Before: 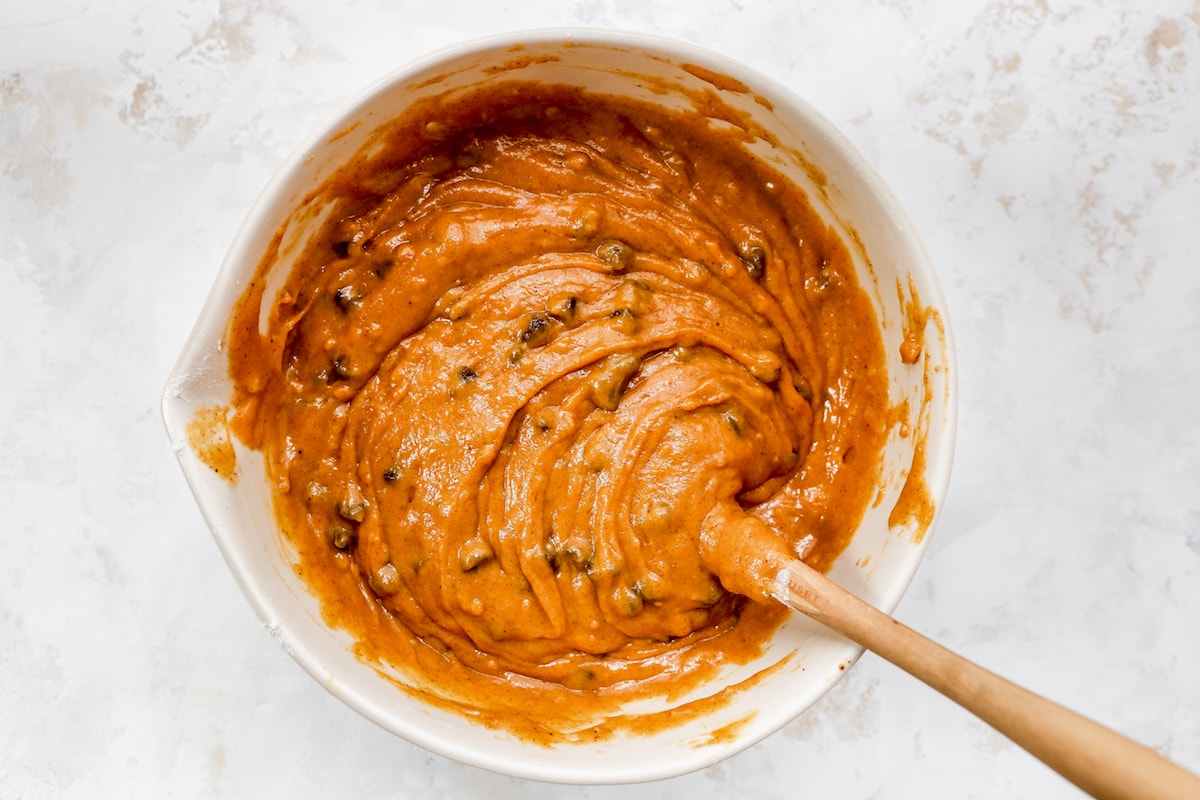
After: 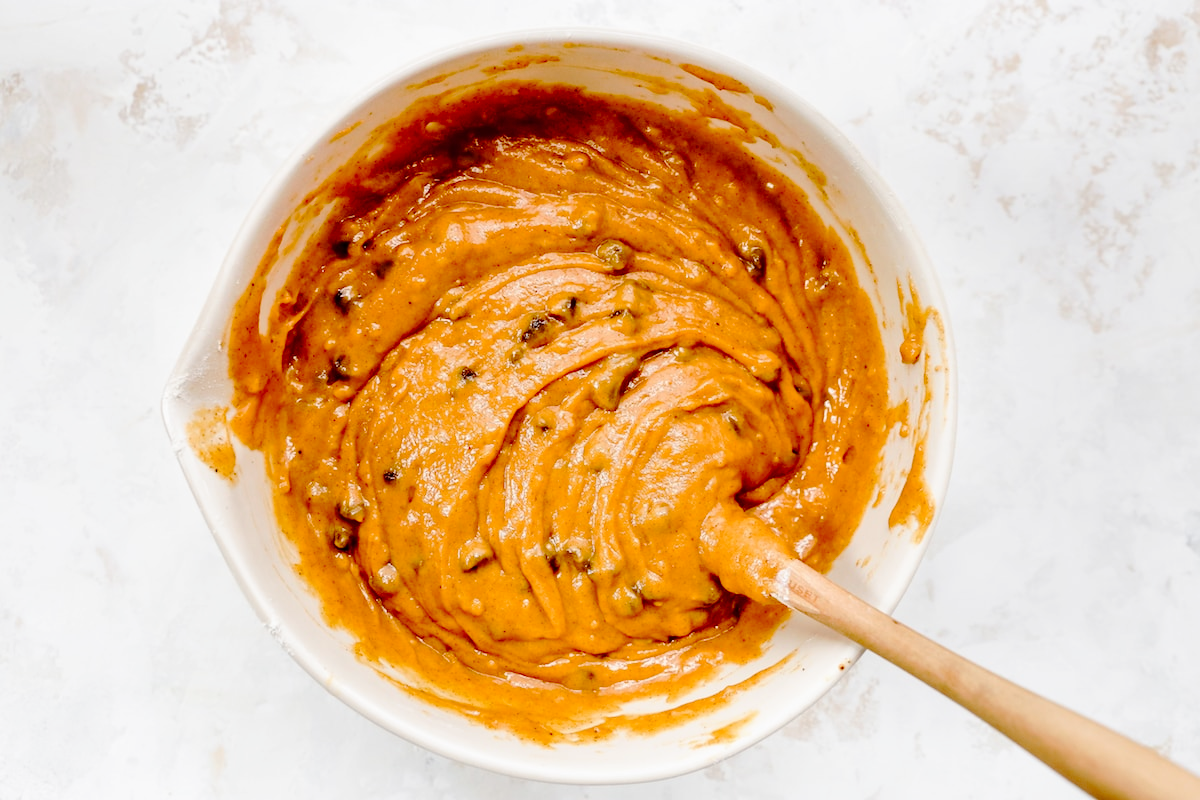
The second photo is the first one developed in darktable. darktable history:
tone curve: curves: ch0 [(0, 0) (0.003, 0.002) (0.011, 0.008) (0.025, 0.016) (0.044, 0.026) (0.069, 0.04) (0.1, 0.061) (0.136, 0.104) (0.177, 0.15) (0.224, 0.22) (0.277, 0.307) (0.335, 0.399) (0.399, 0.492) (0.468, 0.575) (0.543, 0.638) (0.623, 0.701) (0.709, 0.778) (0.801, 0.85) (0.898, 0.934) (1, 1)], preserve colors none
